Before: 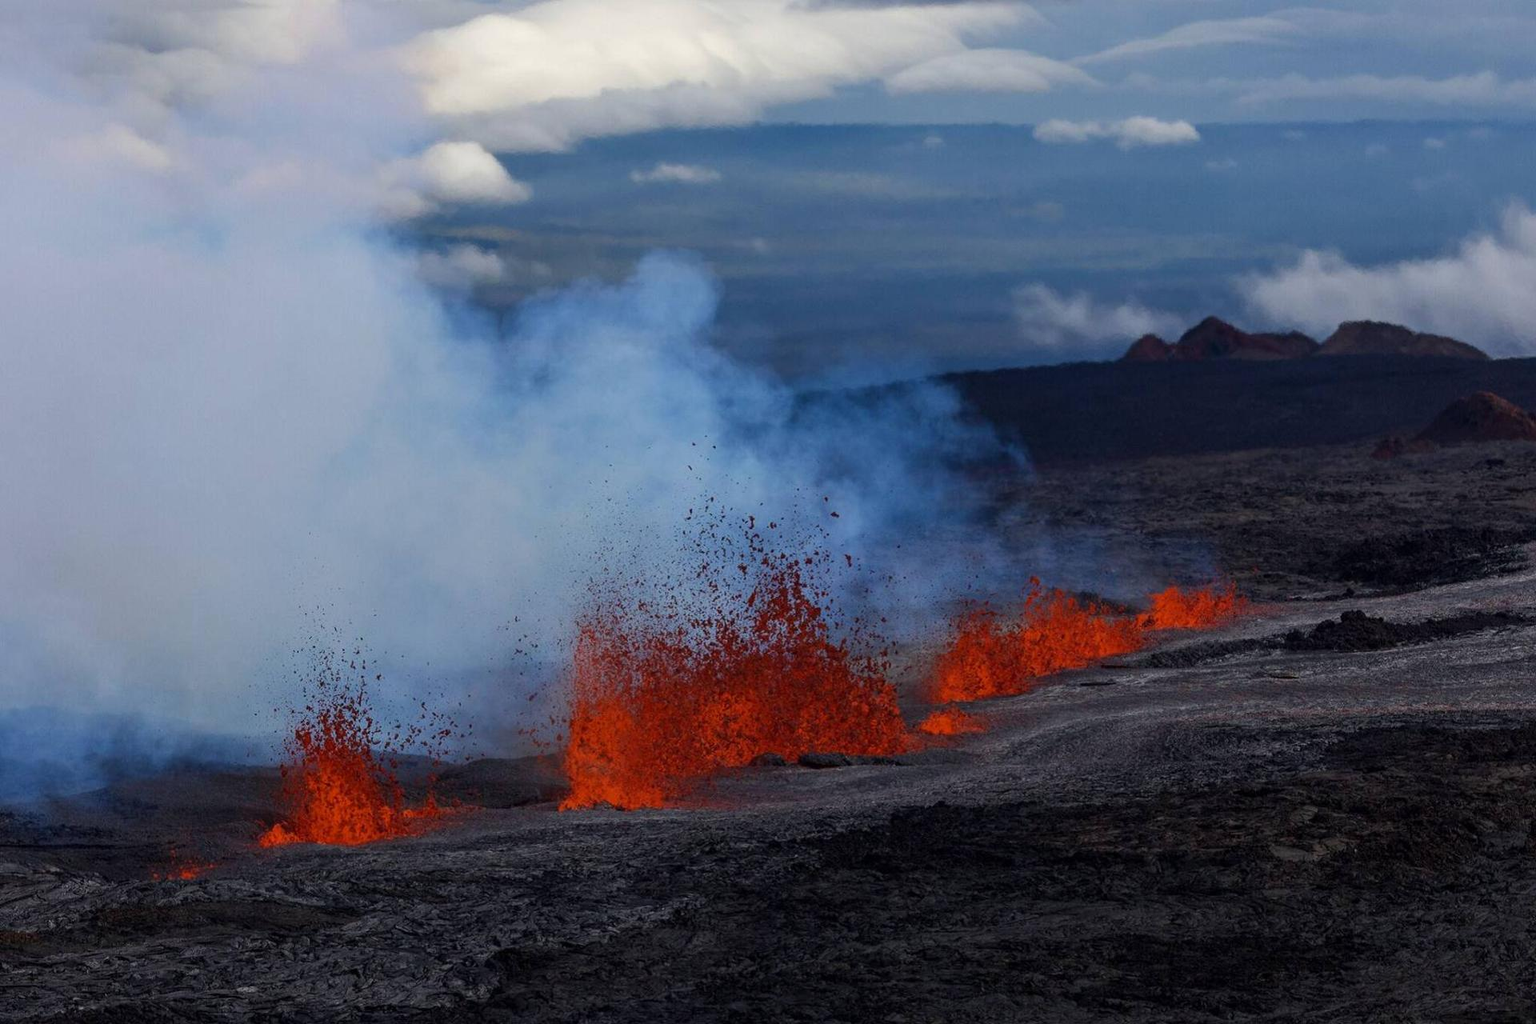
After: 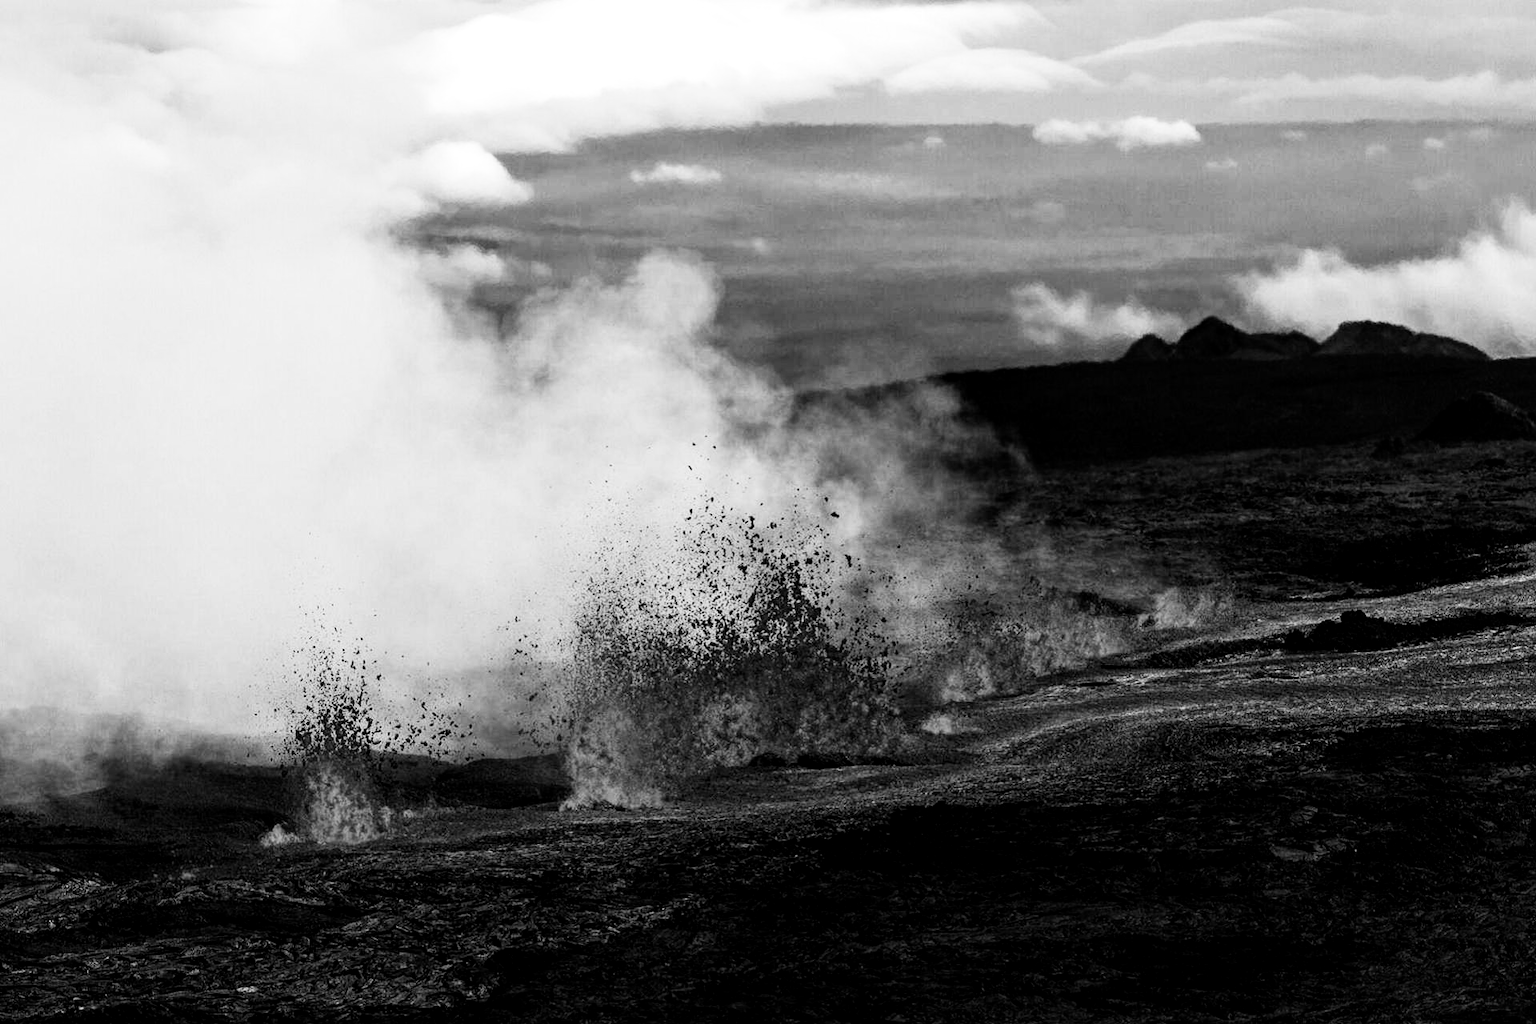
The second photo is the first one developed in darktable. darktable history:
local contrast: highlights 100%, shadows 100%, detail 131%, midtone range 0.2
rgb curve: curves: ch0 [(0, 0) (0.21, 0.15) (0.24, 0.21) (0.5, 0.75) (0.75, 0.96) (0.89, 0.99) (1, 1)]; ch1 [(0, 0.02) (0.21, 0.13) (0.25, 0.2) (0.5, 0.67) (0.75, 0.9) (0.89, 0.97) (1, 1)]; ch2 [(0, 0.02) (0.21, 0.13) (0.25, 0.2) (0.5, 0.67) (0.75, 0.9) (0.89, 0.97) (1, 1)], compensate middle gray true
monochrome: on, module defaults
